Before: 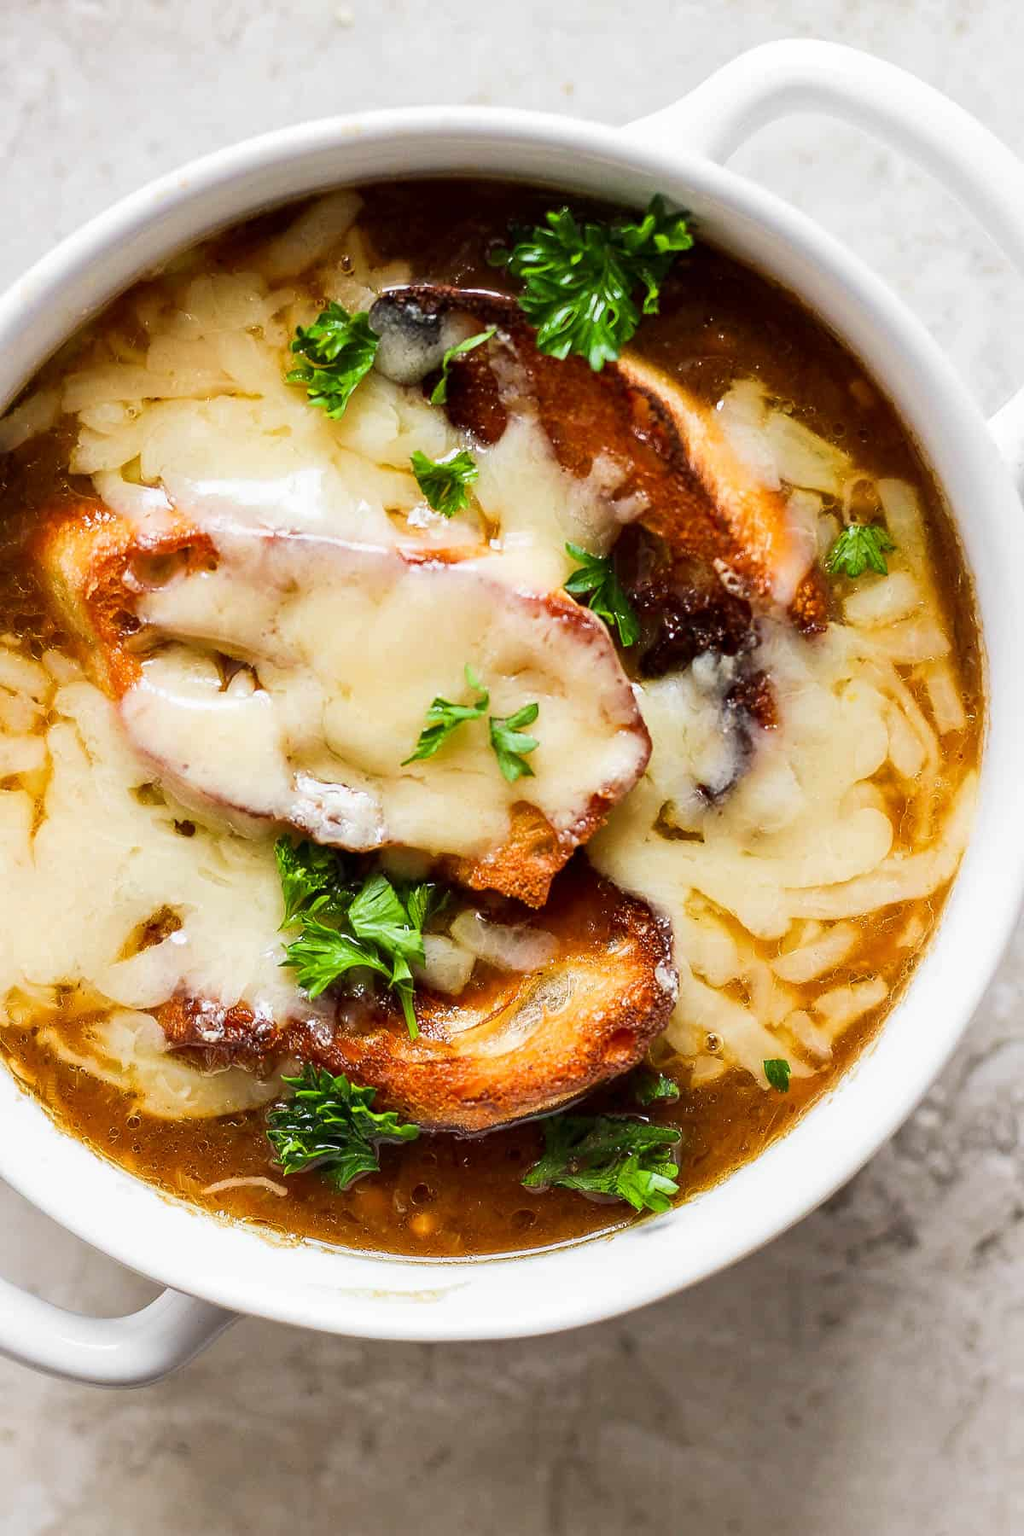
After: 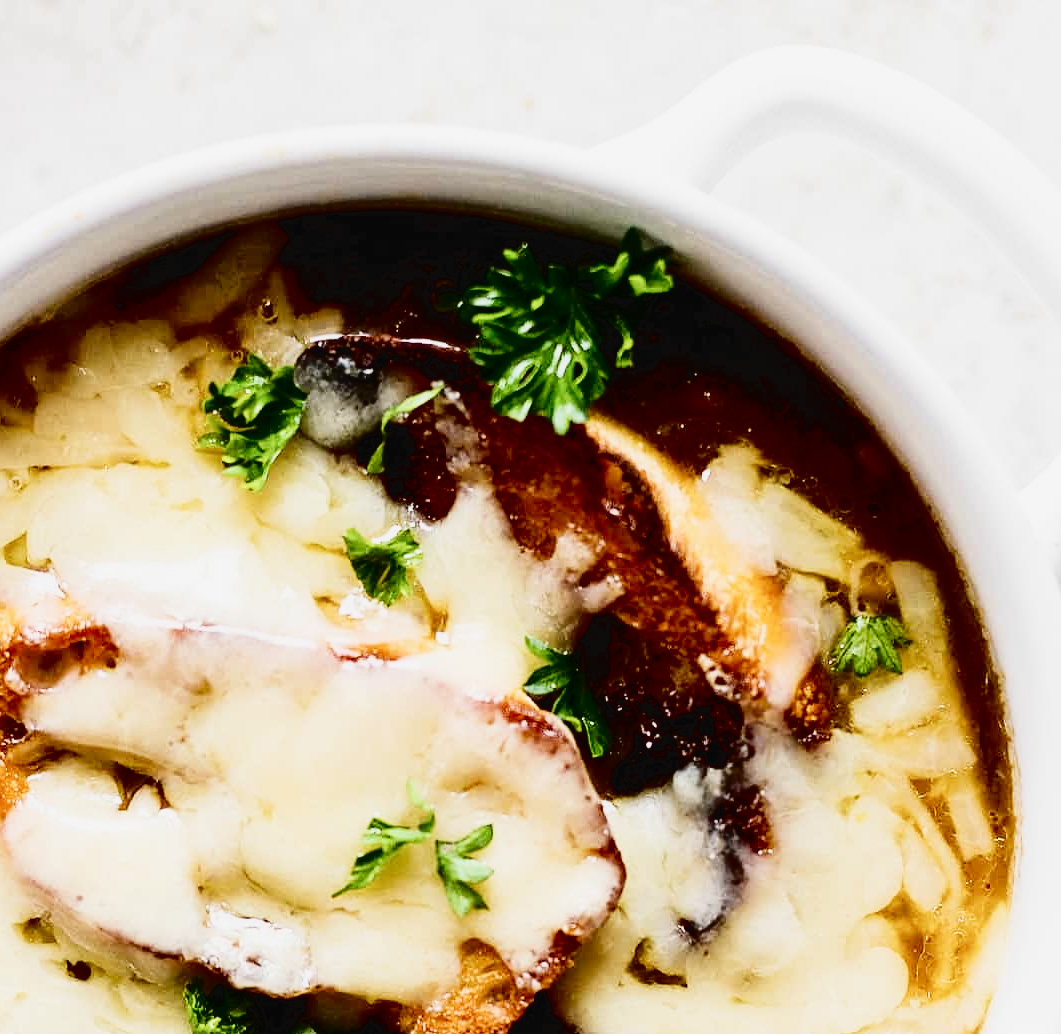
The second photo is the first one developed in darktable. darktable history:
filmic rgb: black relative exposure -8.57 EV, white relative exposure 5.54 EV, threshold 5.99 EV, hardness 3.37, contrast 1.017, preserve chrominance no, color science v5 (2021), enable highlight reconstruction true
velvia: strength 6.36%
tone curve: curves: ch0 [(0, 0) (0.003, 0.03) (0.011, 0.022) (0.025, 0.018) (0.044, 0.031) (0.069, 0.035) (0.1, 0.04) (0.136, 0.046) (0.177, 0.063) (0.224, 0.087) (0.277, 0.15) (0.335, 0.252) (0.399, 0.354) (0.468, 0.475) (0.543, 0.602) (0.623, 0.73) (0.709, 0.856) (0.801, 0.945) (0.898, 0.987) (1, 1)], color space Lab, independent channels, preserve colors none
crop and rotate: left 11.506%, bottom 42.521%
